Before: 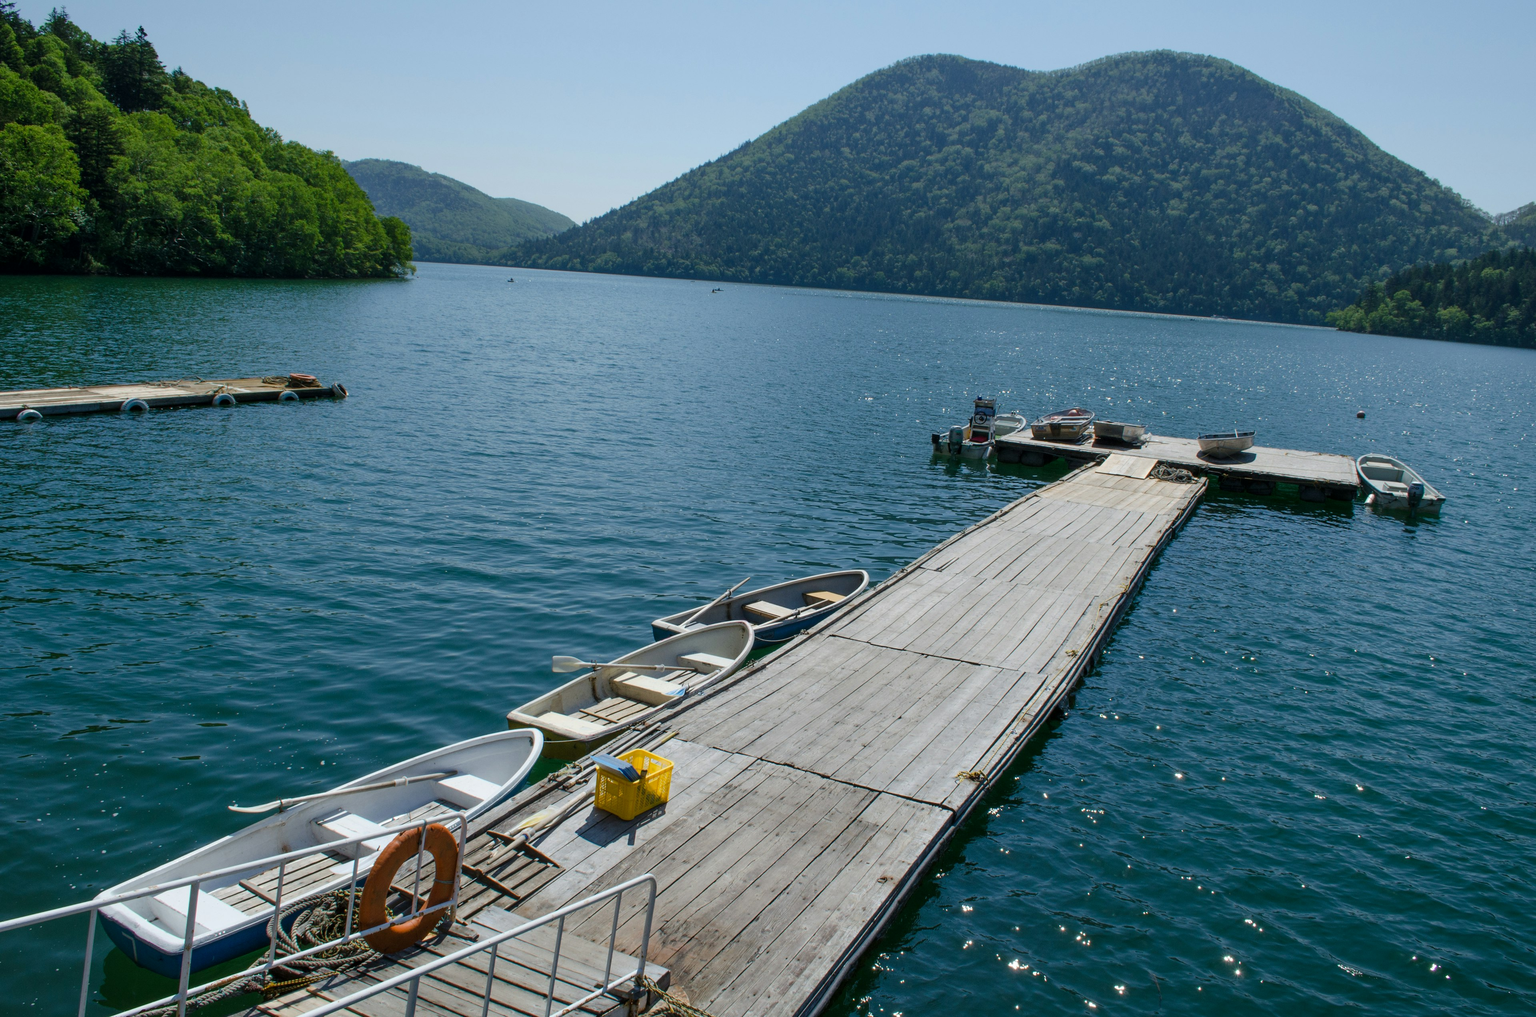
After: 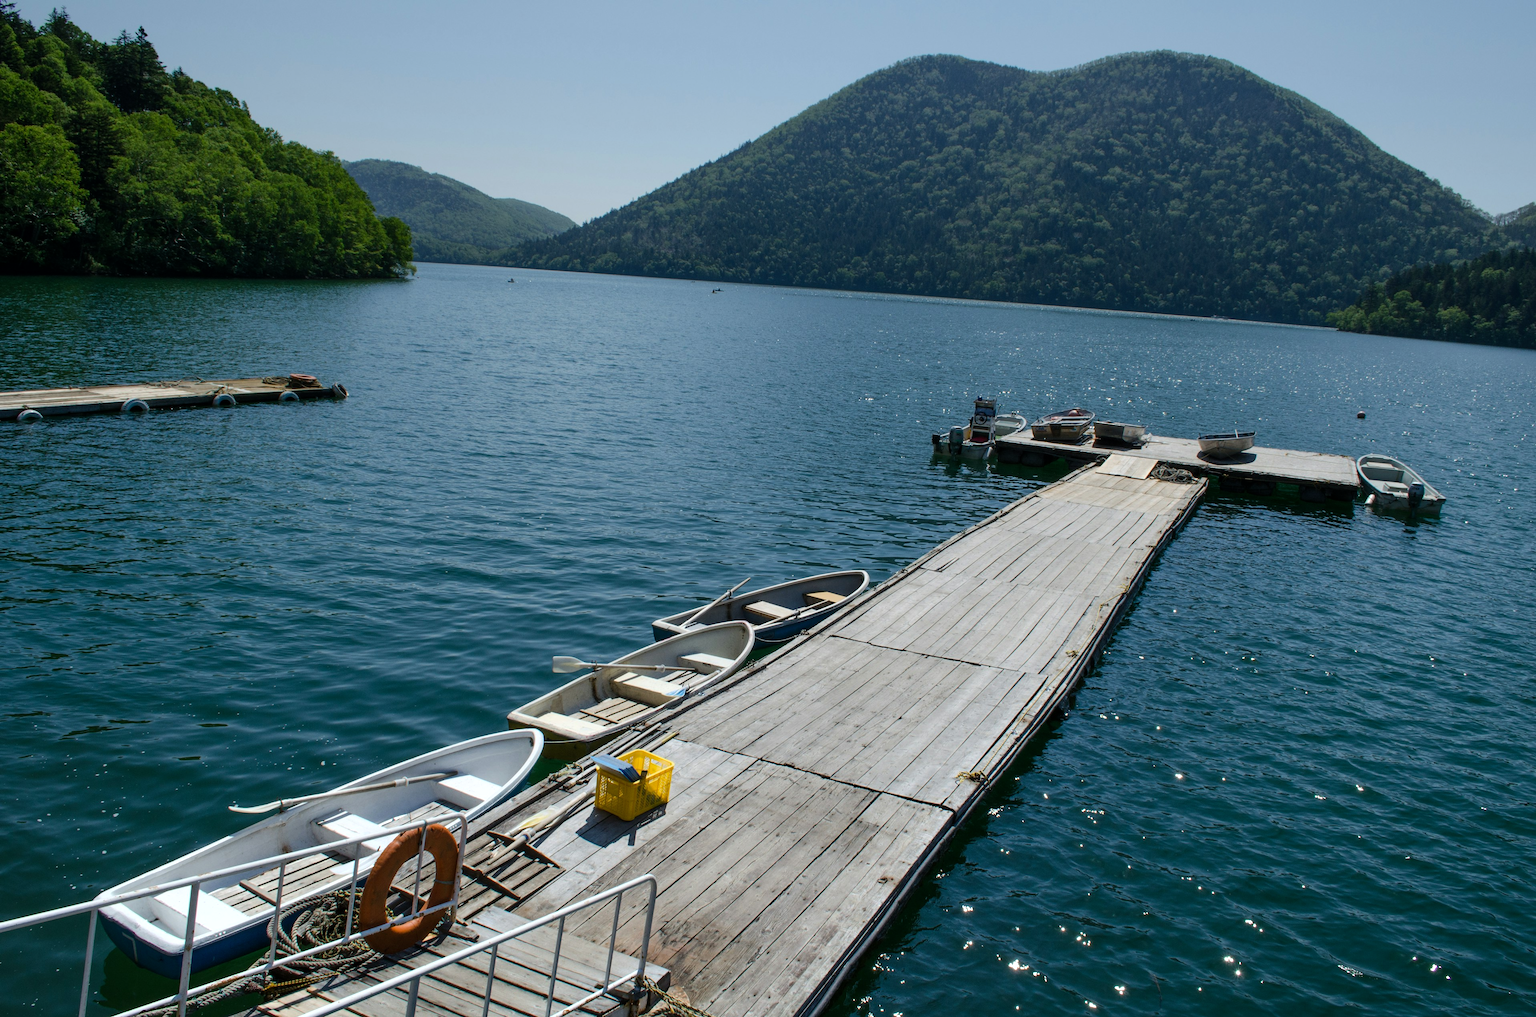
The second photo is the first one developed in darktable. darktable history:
tone equalizer: -8 EV -0.417 EV, -7 EV -0.389 EV, -6 EV -0.333 EV, -5 EV -0.222 EV, -3 EV 0.222 EV, -2 EV 0.333 EV, -1 EV 0.389 EV, +0 EV 0.417 EV, edges refinement/feathering 500, mask exposure compensation -1.57 EV, preserve details no
graduated density: rotation -0.352°, offset 57.64
